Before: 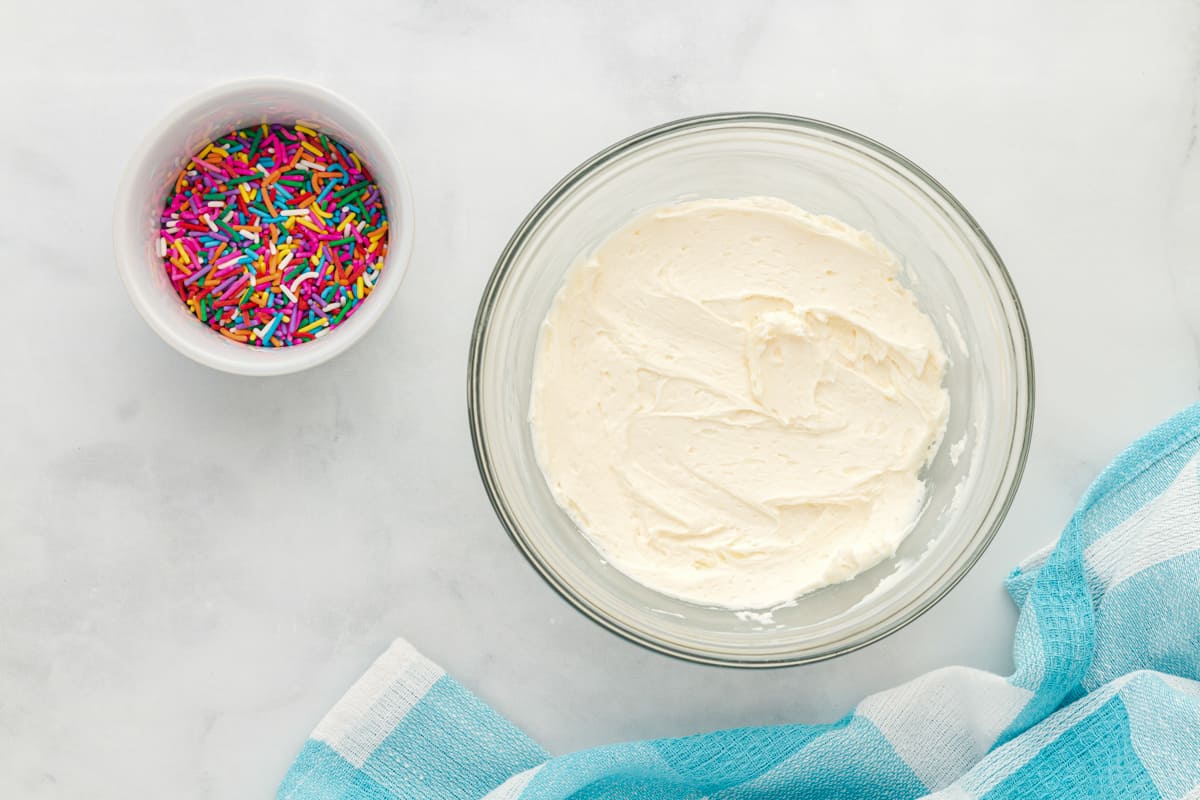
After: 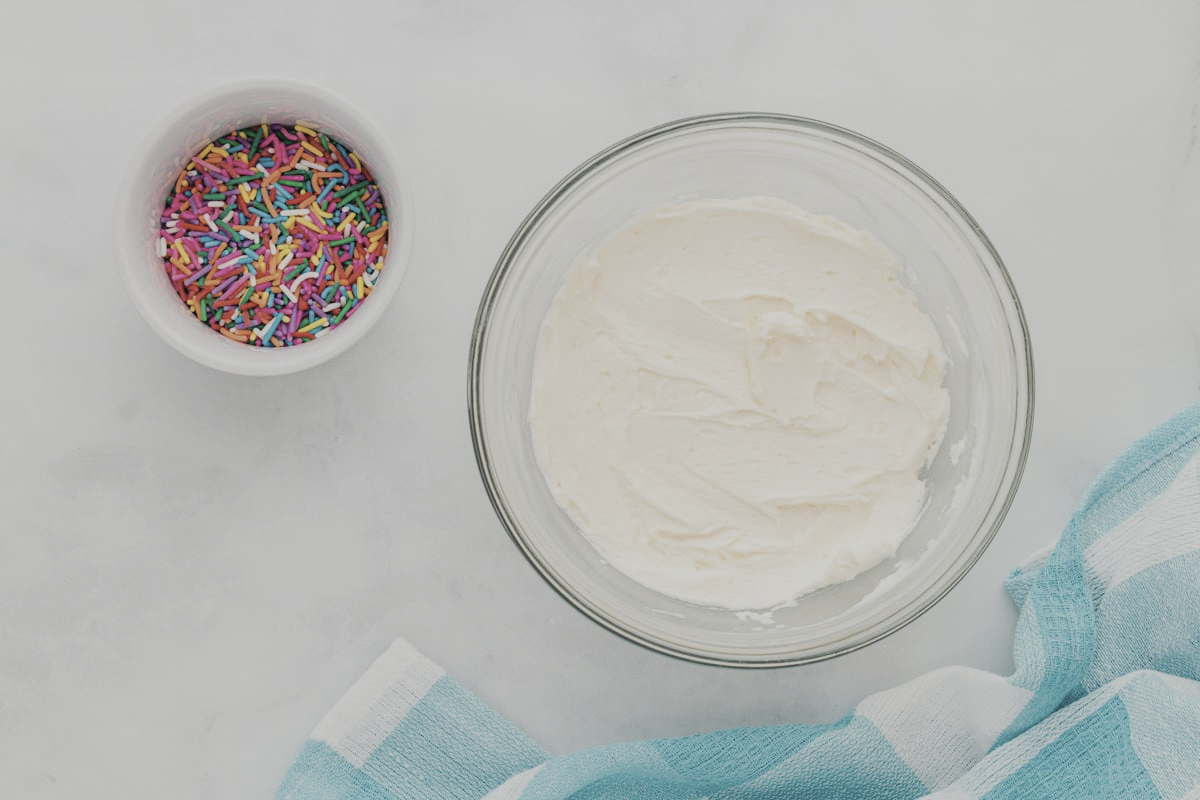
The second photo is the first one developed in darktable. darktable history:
filmic rgb: black relative exposure -7.65 EV, white relative exposure 4.56 EV, hardness 3.61, contrast in shadows safe
contrast brightness saturation: contrast -0.061, saturation -0.419
